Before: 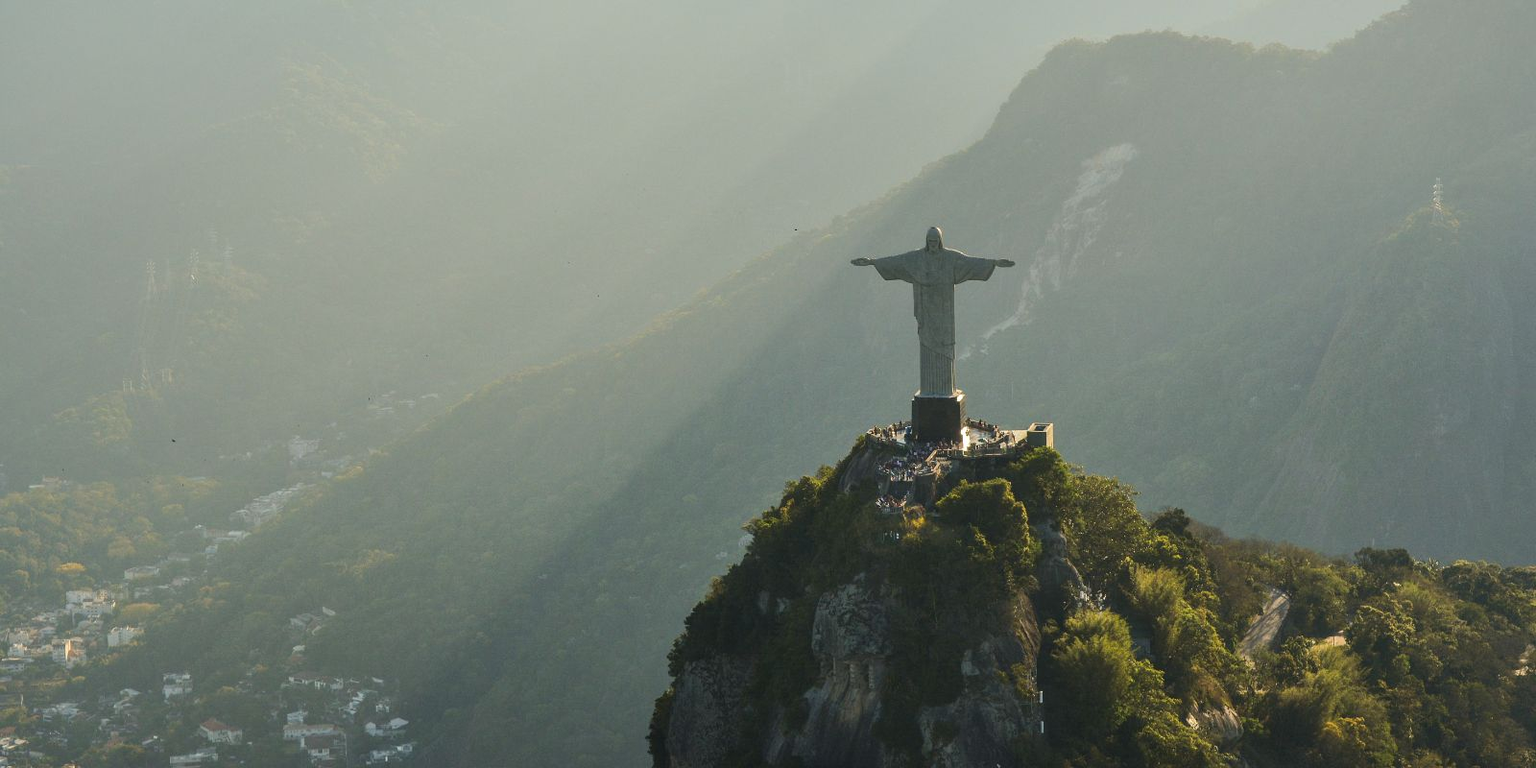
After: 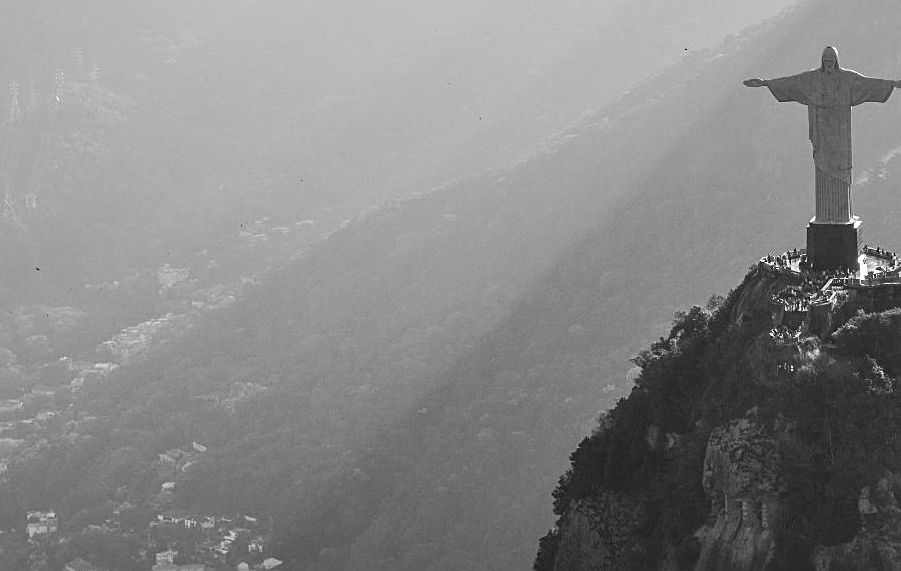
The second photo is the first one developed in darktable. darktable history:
monochrome: on, module defaults
contrast brightness saturation: saturation -0.05
crop: left 8.966%, top 23.852%, right 34.699%, bottom 4.703%
color balance rgb: global vibrance 20%
exposure: black level correction 0, exposure 0.4 EV, compensate exposure bias true, compensate highlight preservation false
sharpen: on, module defaults
